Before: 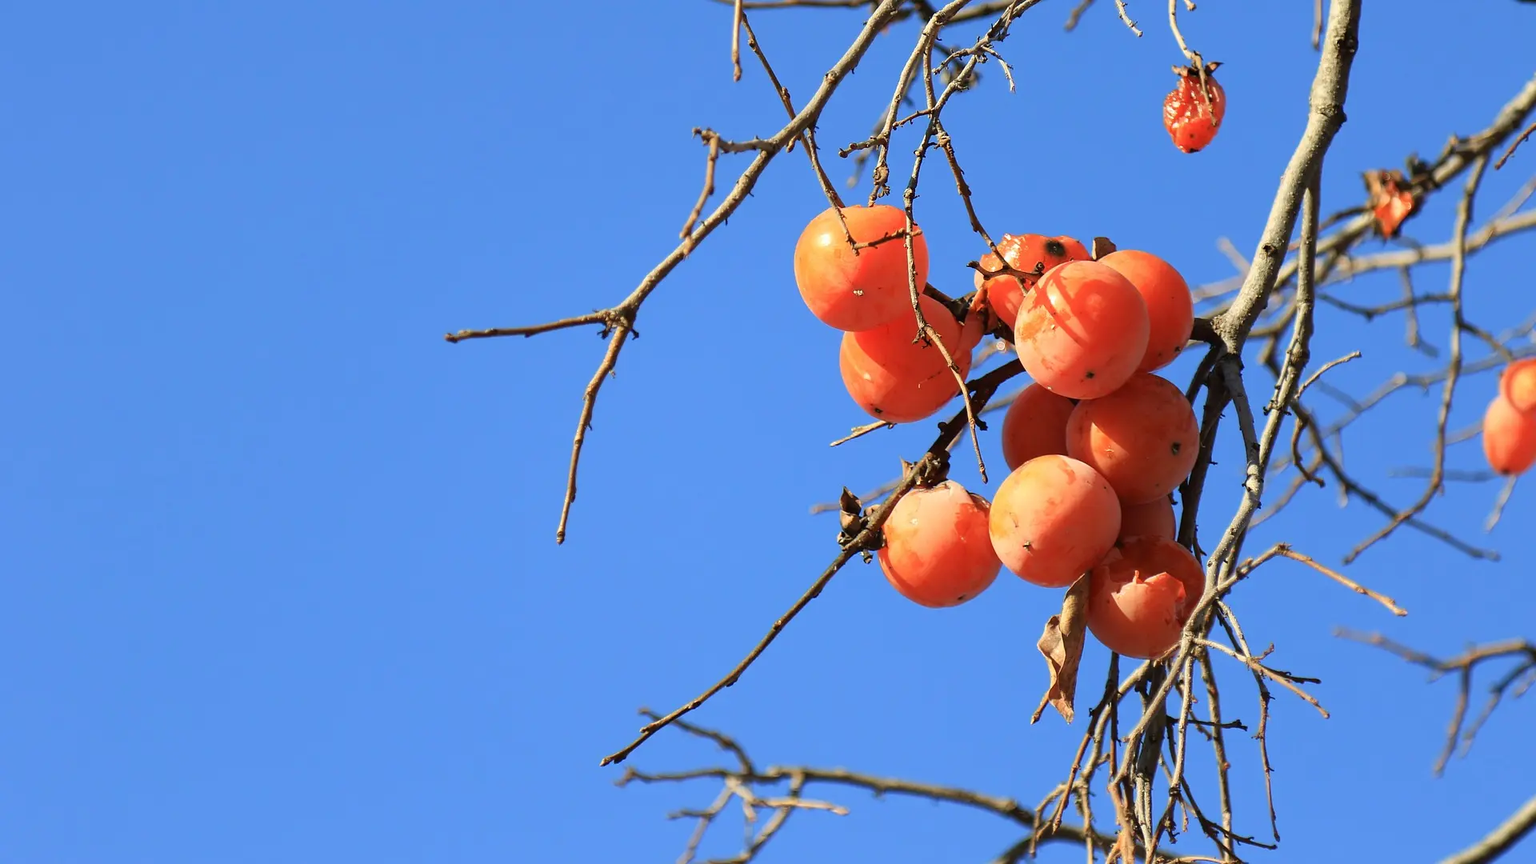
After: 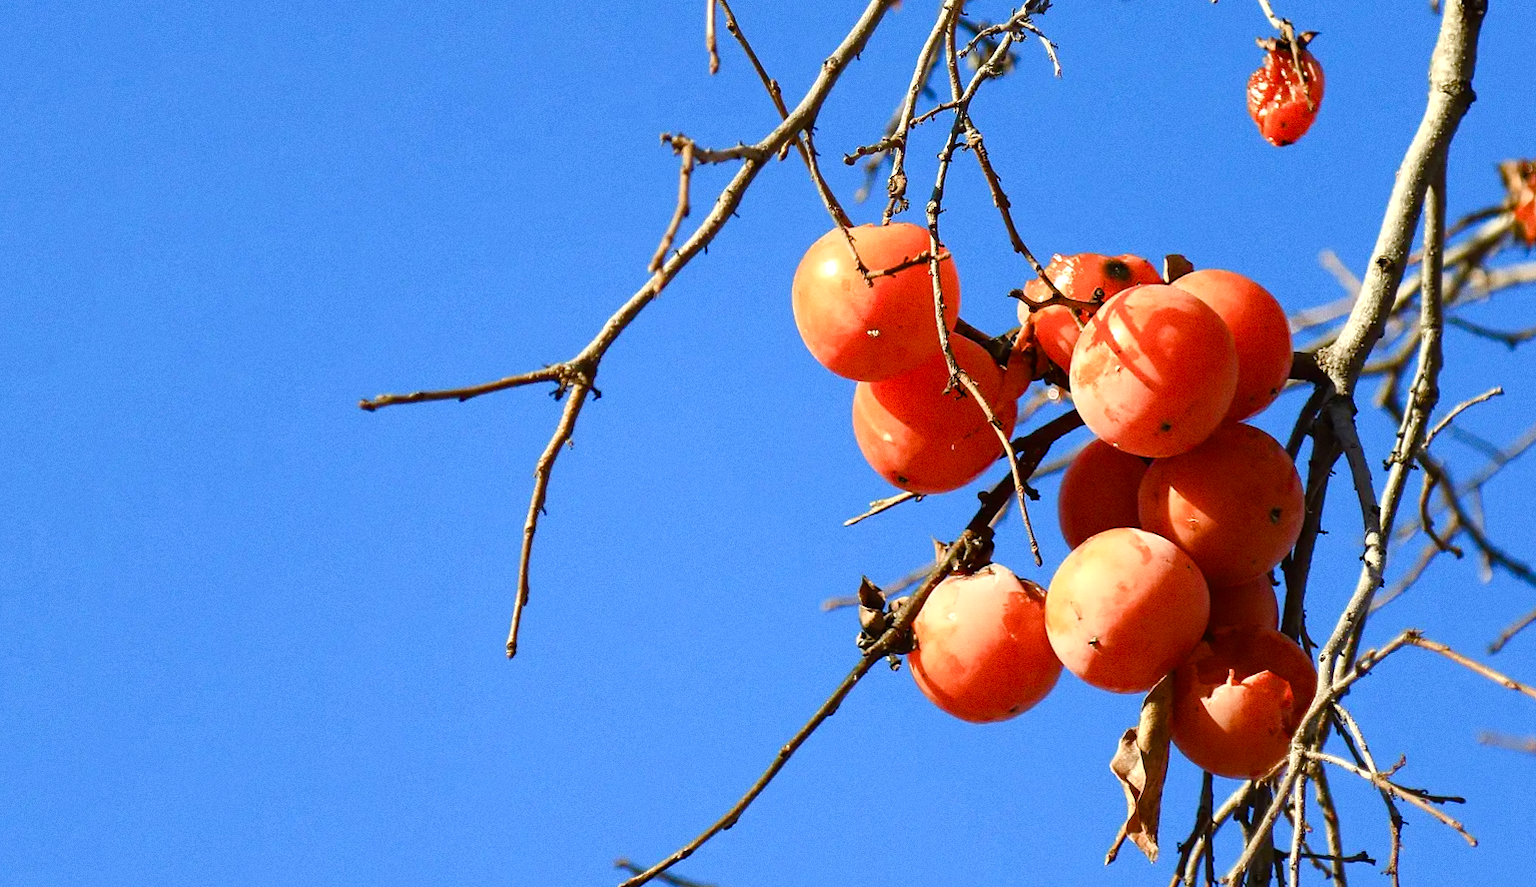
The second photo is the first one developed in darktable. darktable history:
color balance rgb: perceptual saturation grading › highlights -29.58%, perceptual saturation grading › mid-tones 29.47%, perceptual saturation grading › shadows 59.73%, perceptual brilliance grading › global brilliance -17.79%, perceptual brilliance grading › highlights 28.73%, global vibrance 15.44%
grain: coarseness 7.08 ISO, strength 21.67%, mid-tones bias 59.58%
crop and rotate: left 10.77%, top 5.1%, right 10.41%, bottom 16.76%
rotate and perspective: rotation -1.75°, automatic cropping off
